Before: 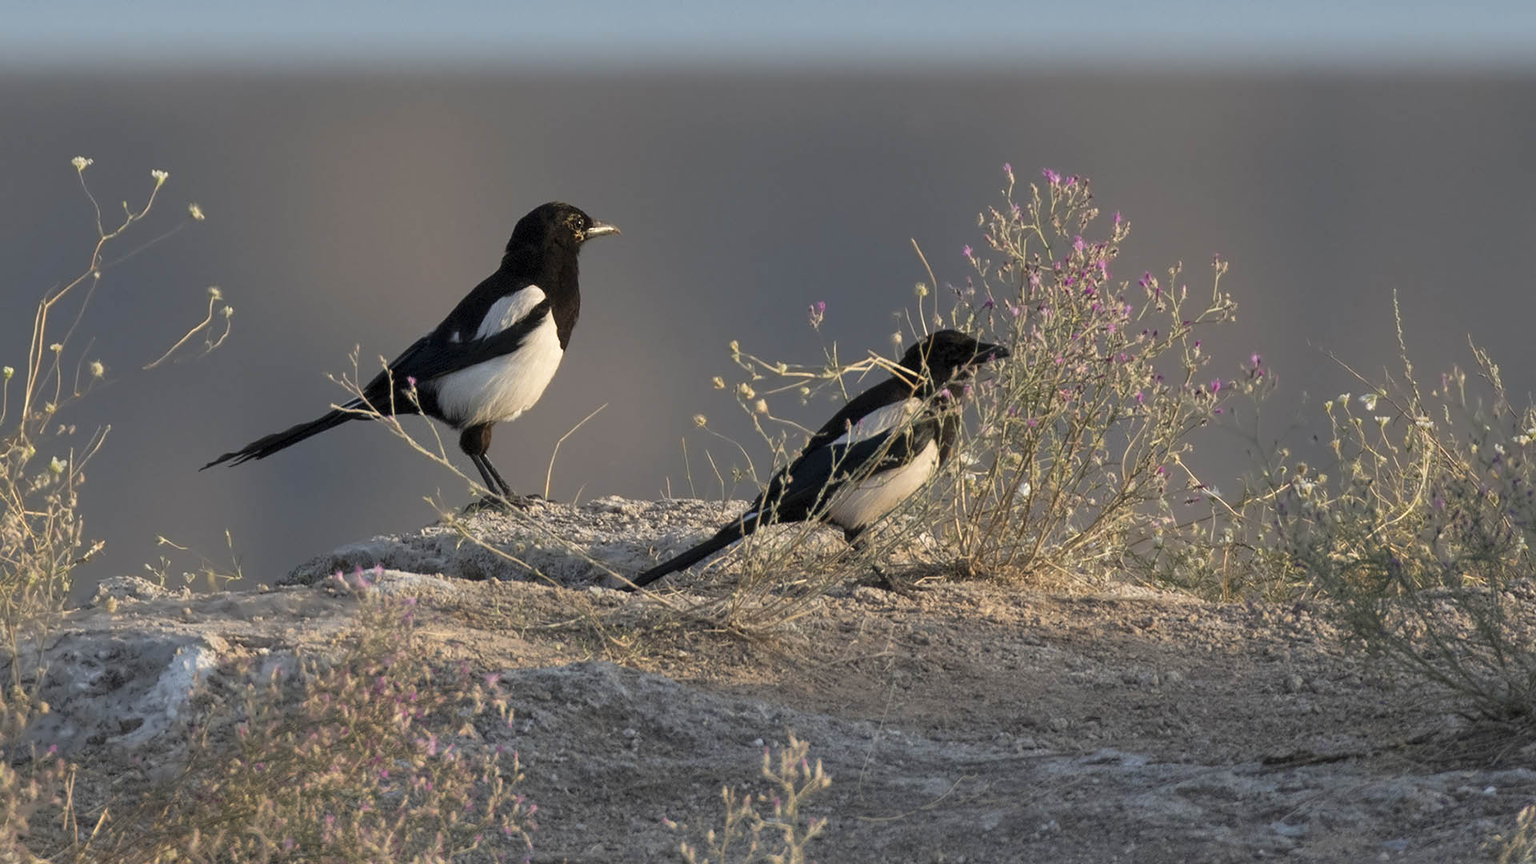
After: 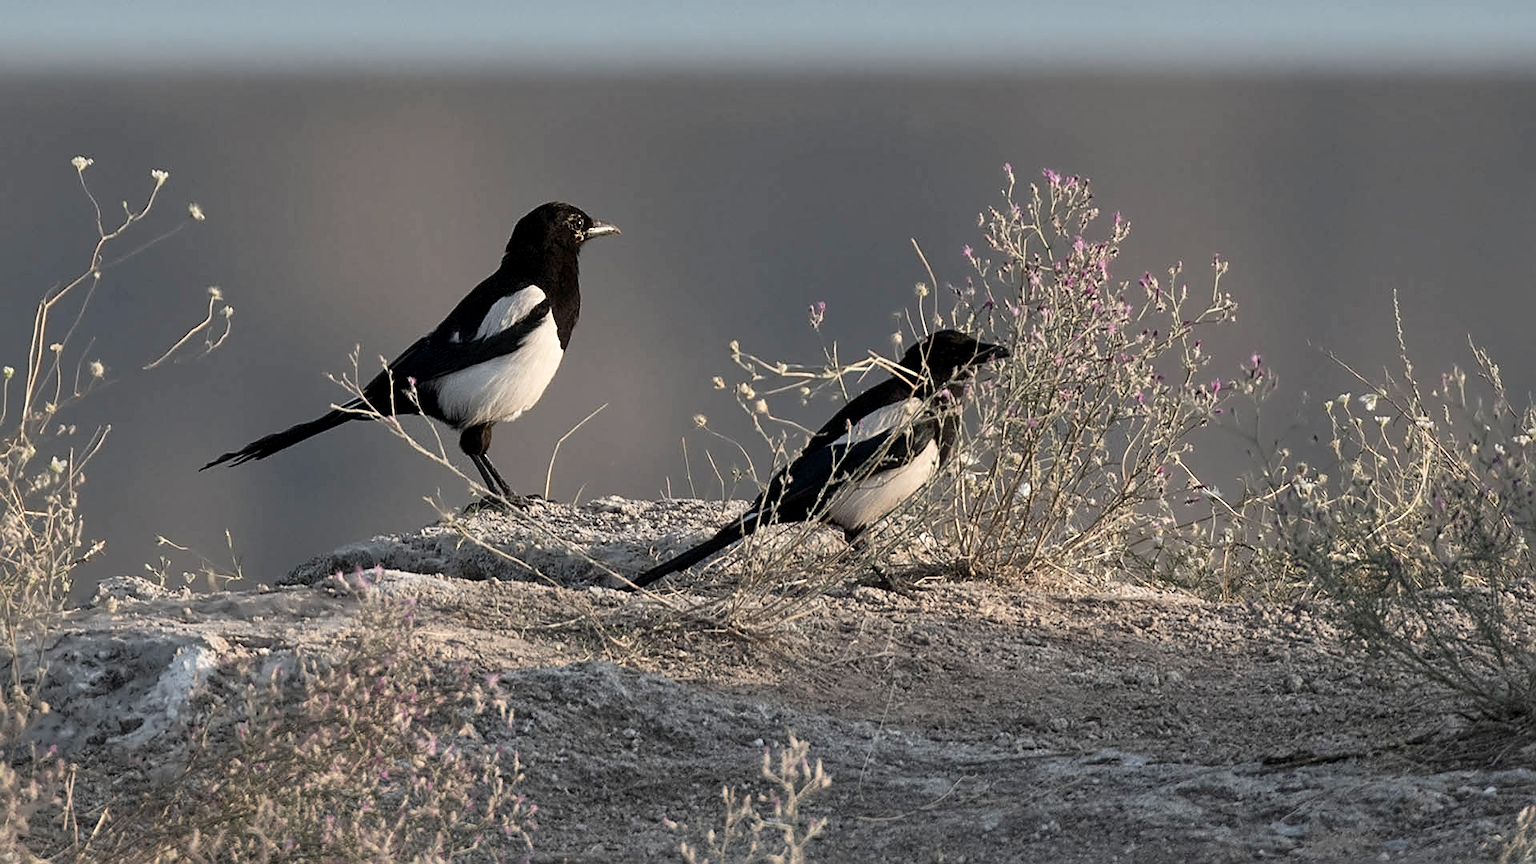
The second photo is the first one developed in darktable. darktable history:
local contrast: mode bilateral grid, contrast 20, coarseness 50, detail 130%, midtone range 0.2
sharpen: on, module defaults
contrast brightness saturation: contrast 0.1, saturation -0.36
